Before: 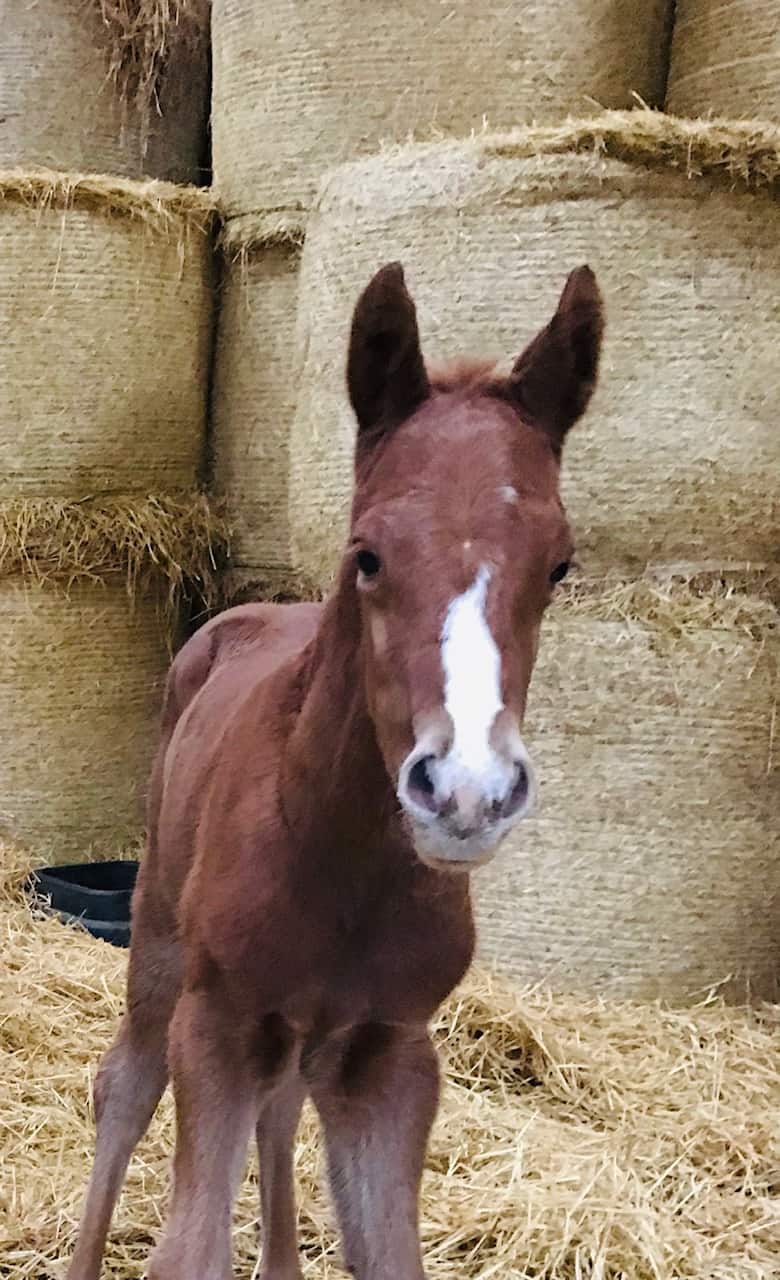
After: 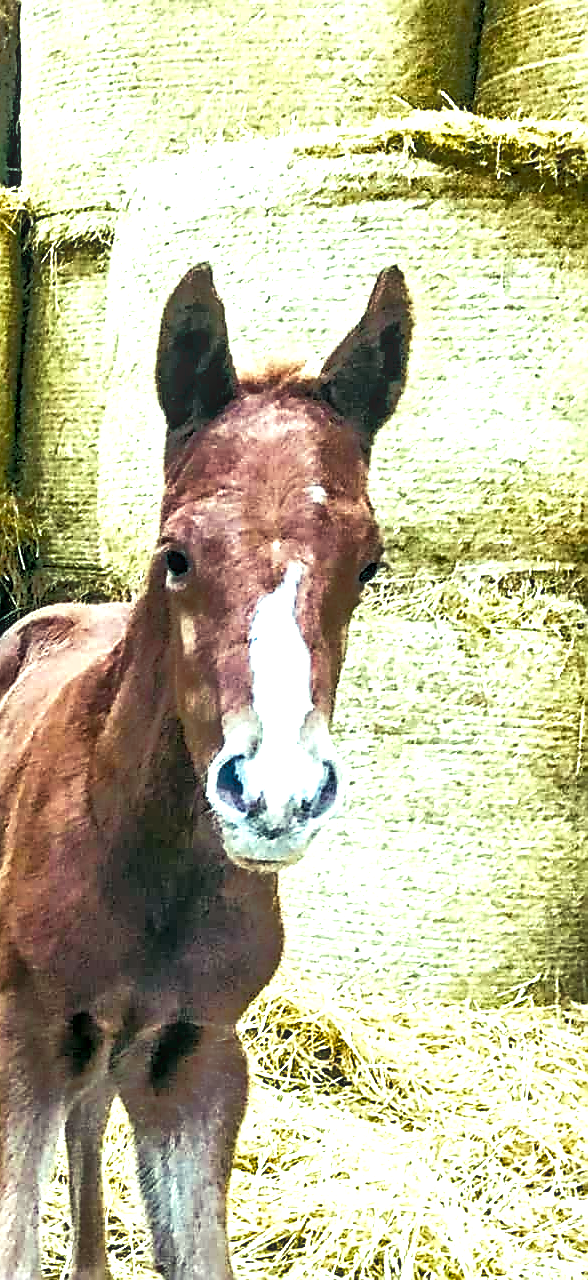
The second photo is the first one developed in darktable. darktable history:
color balance rgb: shadows lift › luminance -7.7%, shadows lift › chroma 2.13%, shadows lift › hue 165.27°, power › luminance -7.77%, power › chroma 1.1%, power › hue 215.88°, highlights gain › luminance 15.15%, highlights gain › chroma 7%, highlights gain › hue 125.57°, global offset › luminance -0.33%, global offset › chroma 0.11%, global offset › hue 165.27°, perceptual saturation grading › global saturation 24.42%, perceptual saturation grading › highlights -24.42%, perceptual saturation grading › mid-tones 24.42%, perceptual saturation grading › shadows 40%, perceptual brilliance grading › global brilliance -5%, perceptual brilliance grading › highlights 24.42%, perceptual brilliance grading › mid-tones 7%, perceptual brilliance grading › shadows -5%
exposure: black level correction 0, exposure 0.7 EV, compensate exposure bias true, compensate highlight preservation false
local contrast: highlights 61%, detail 143%, midtone range 0.428
sharpen: radius 1.4, amount 1.25, threshold 0.7
crop and rotate: left 24.6%
tone curve: curves: ch0 [(0, 0) (0.003, 0.038) (0.011, 0.035) (0.025, 0.03) (0.044, 0.044) (0.069, 0.062) (0.1, 0.087) (0.136, 0.114) (0.177, 0.15) (0.224, 0.193) (0.277, 0.242) (0.335, 0.299) (0.399, 0.361) (0.468, 0.437) (0.543, 0.521) (0.623, 0.614) (0.709, 0.717) (0.801, 0.817) (0.898, 0.913) (1, 1)], preserve colors none
white balance: emerald 1
tone equalizer: -8 EV -0.528 EV, -7 EV -0.319 EV, -6 EV -0.083 EV, -5 EV 0.413 EV, -4 EV 0.985 EV, -3 EV 0.791 EV, -2 EV -0.01 EV, -1 EV 0.14 EV, +0 EV -0.012 EV, smoothing 1
